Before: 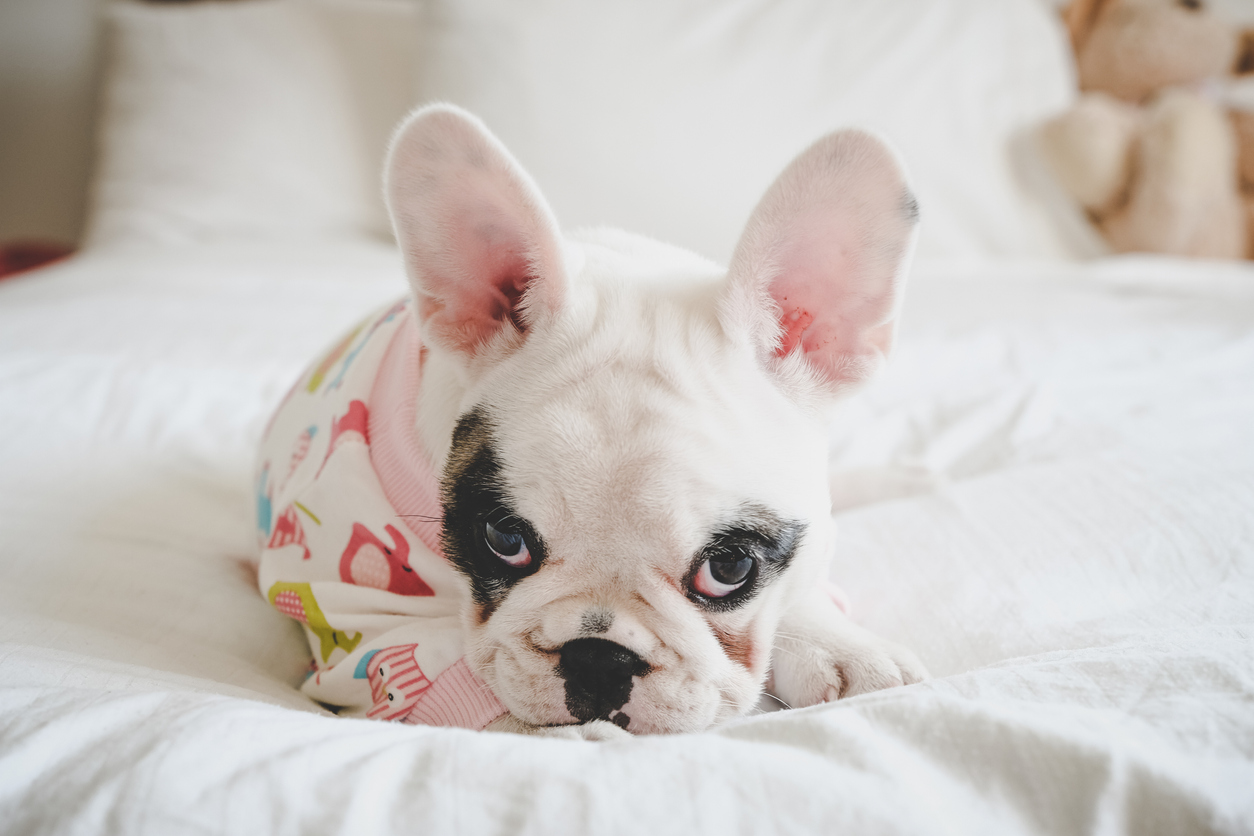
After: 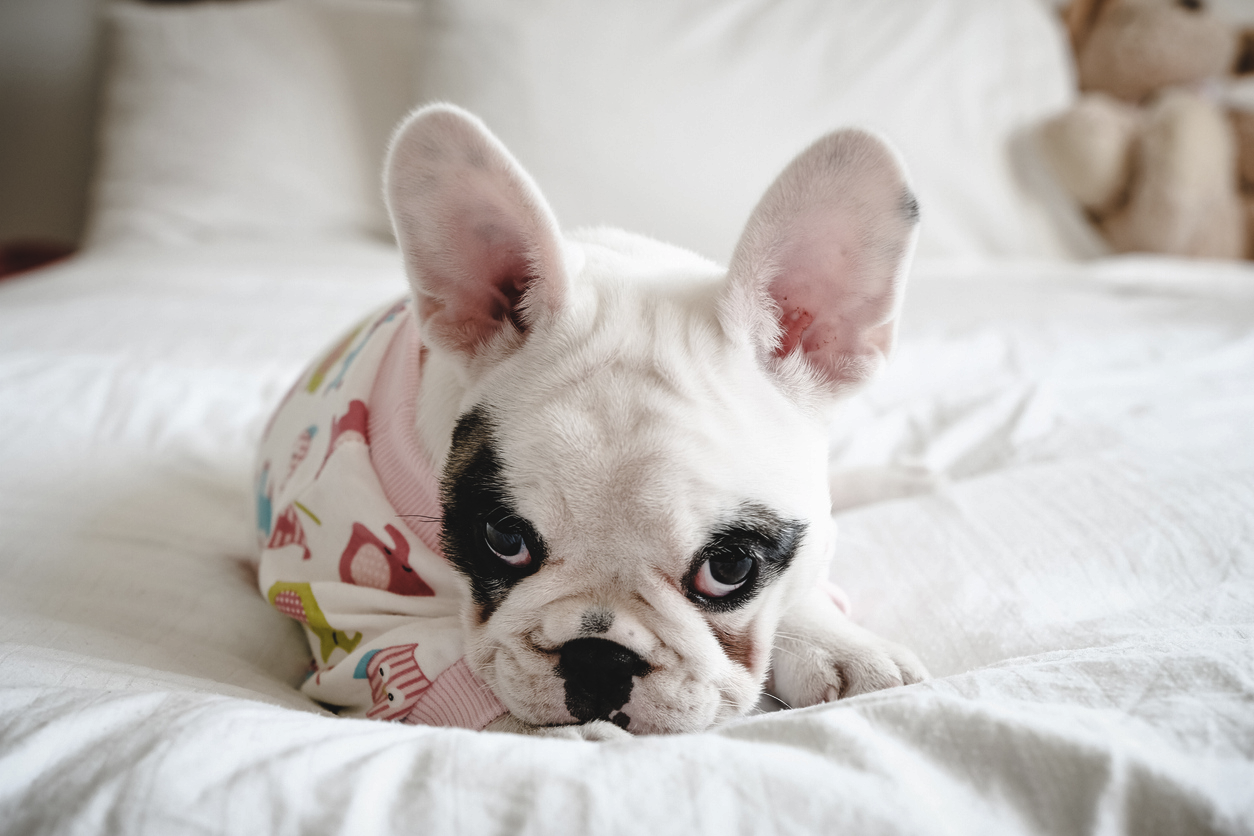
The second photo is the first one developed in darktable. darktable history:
shadows and highlights: shadows 37.66, highlights -26.95, soften with gaussian
levels: mode automatic, gray 59.37%, levels [0.062, 0.494, 0.925]
